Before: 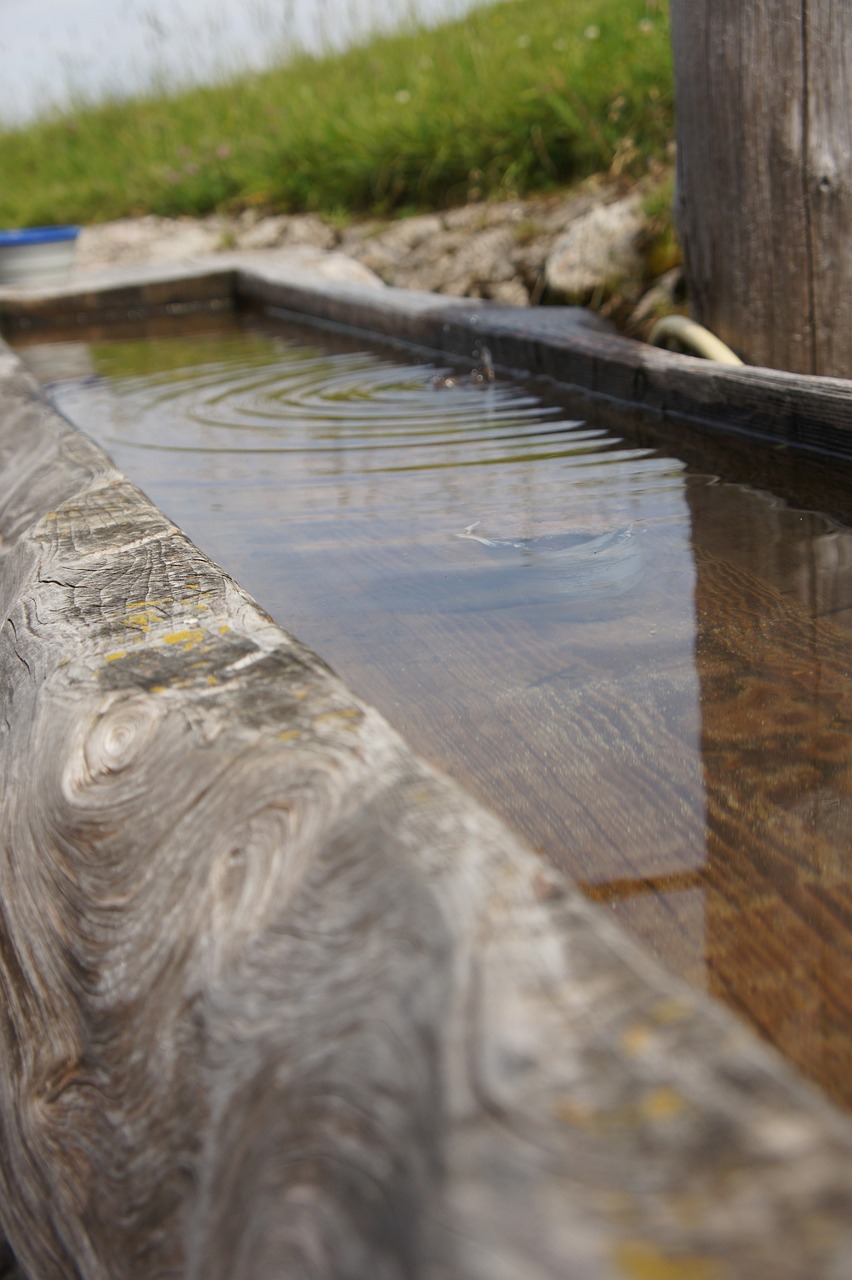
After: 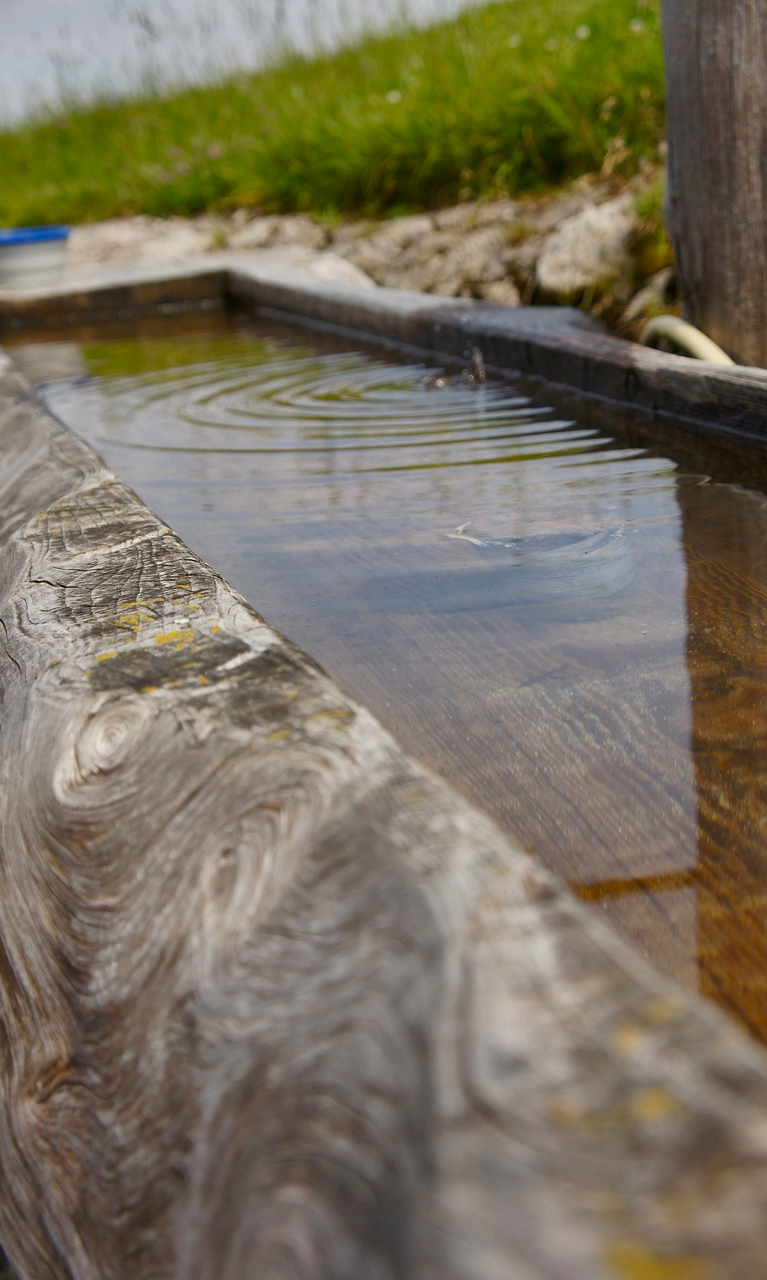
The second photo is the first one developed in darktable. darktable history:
local contrast: mode bilateral grid, contrast 20, coarseness 50, detail 120%, midtone range 0.2
color balance rgb: perceptual saturation grading › global saturation 20%, perceptual saturation grading › highlights -25%, perceptual saturation grading › shadows 25%
crop and rotate: left 1.088%, right 8.807%
shadows and highlights: white point adjustment -3.64, highlights -63.34, highlights color adjustment 42%, soften with gaussian
